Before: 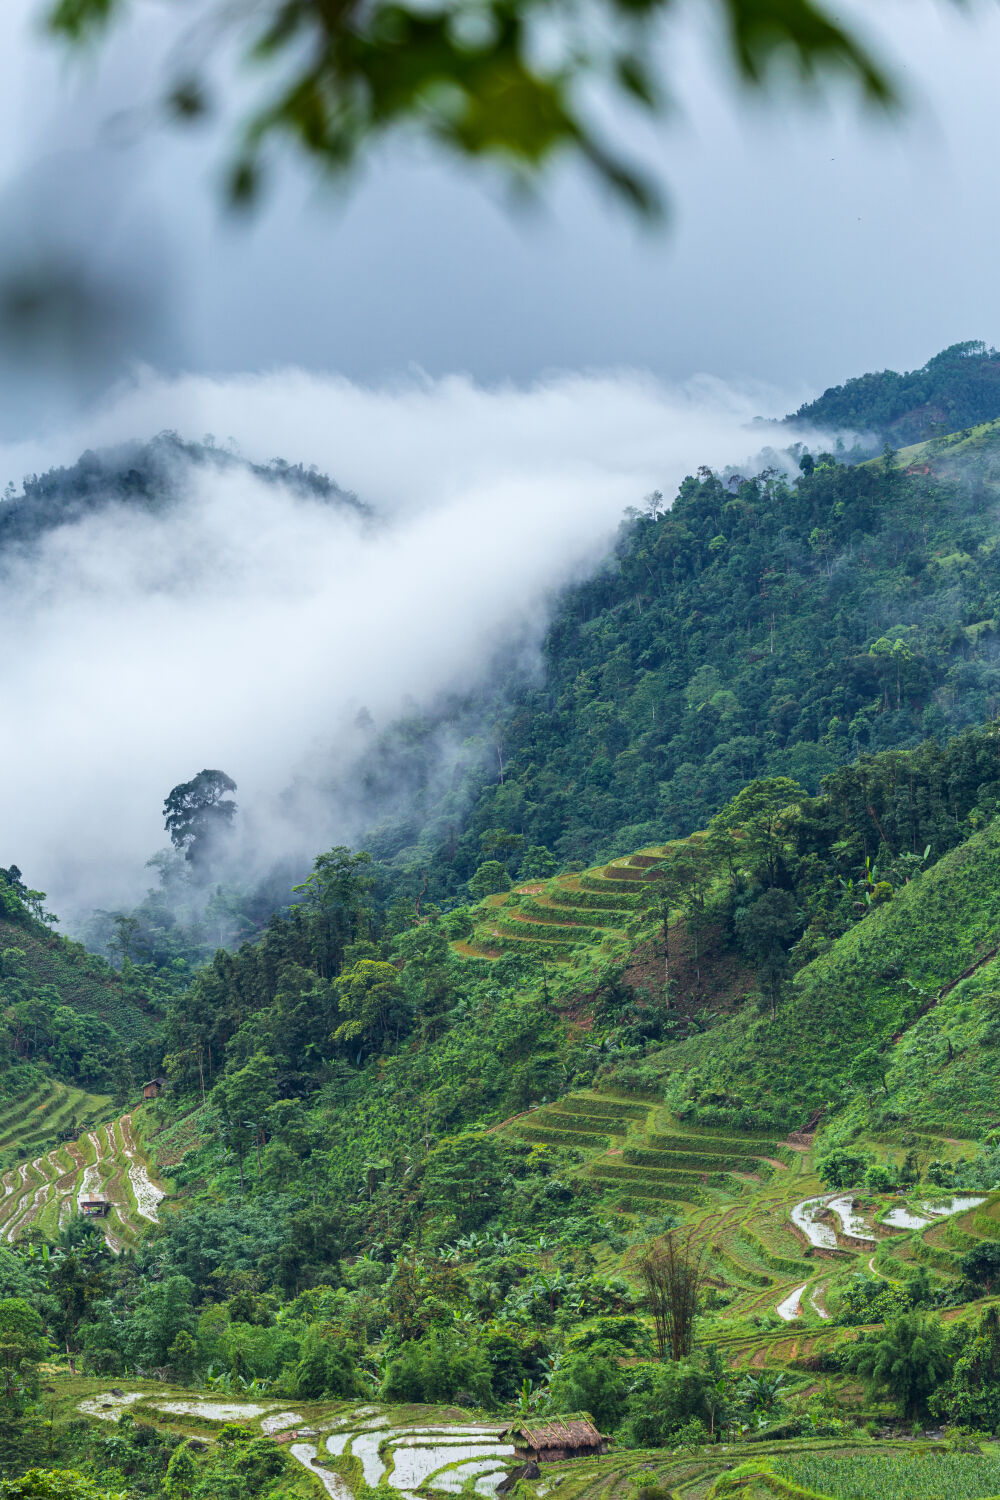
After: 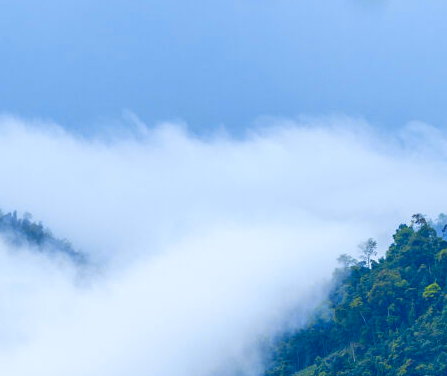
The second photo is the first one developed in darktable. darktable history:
crop: left 28.64%, top 16.832%, right 26.637%, bottom 58.055%
color contrast: green-magenta contrast 1.12, blue-yellow contrast 1.95, unbound 0
